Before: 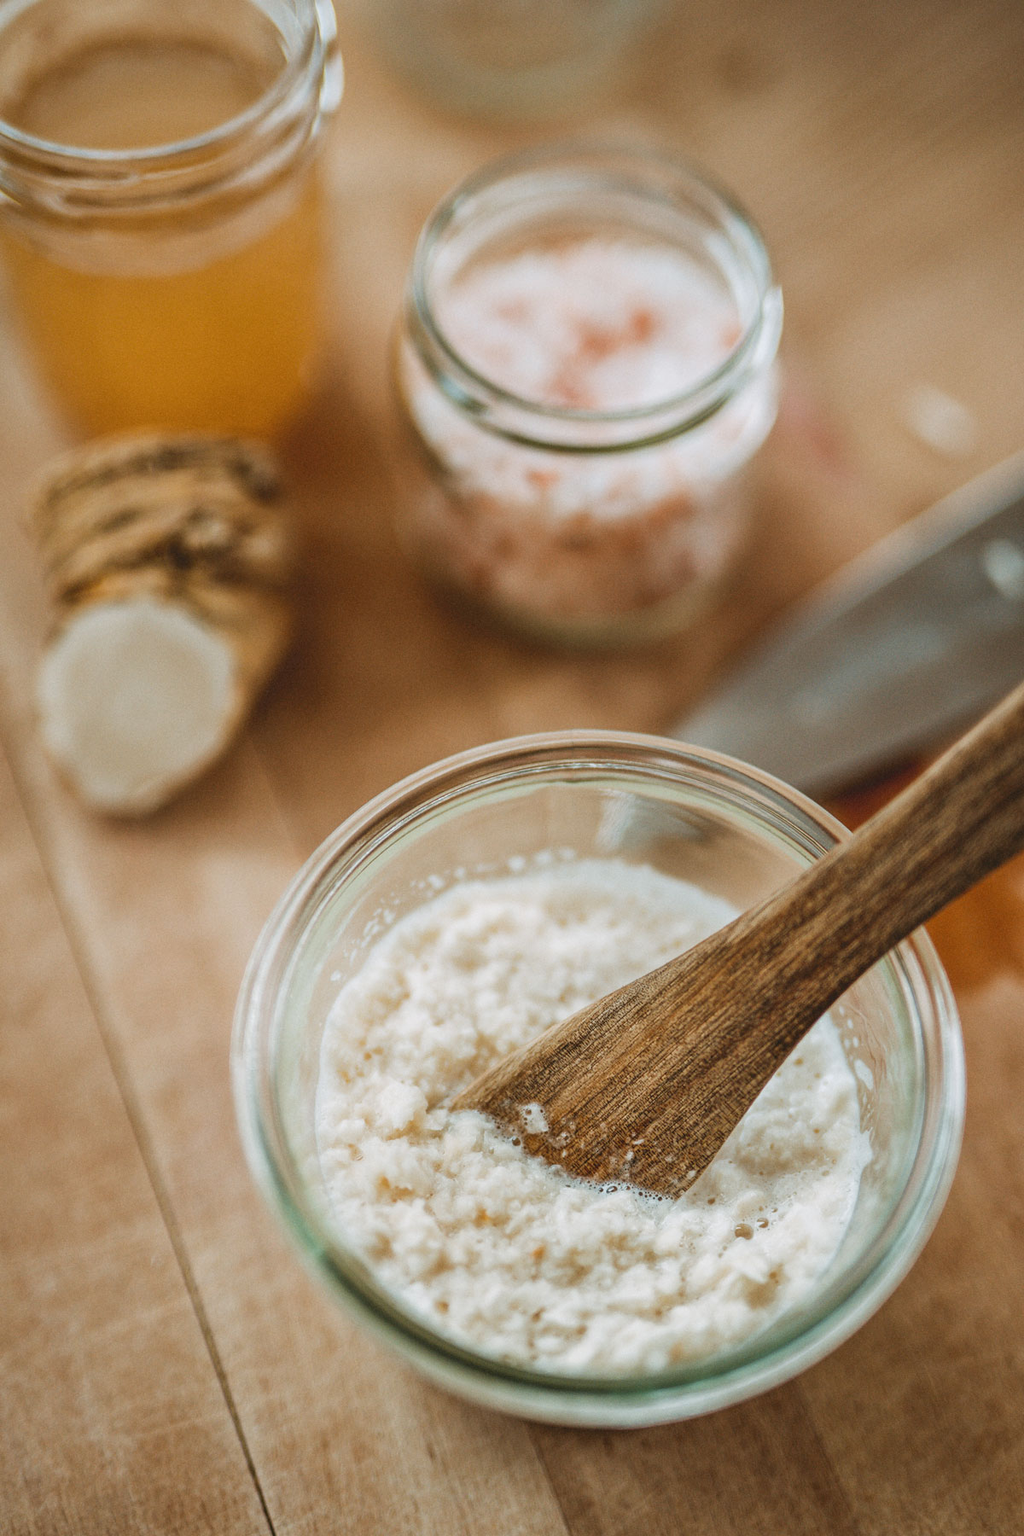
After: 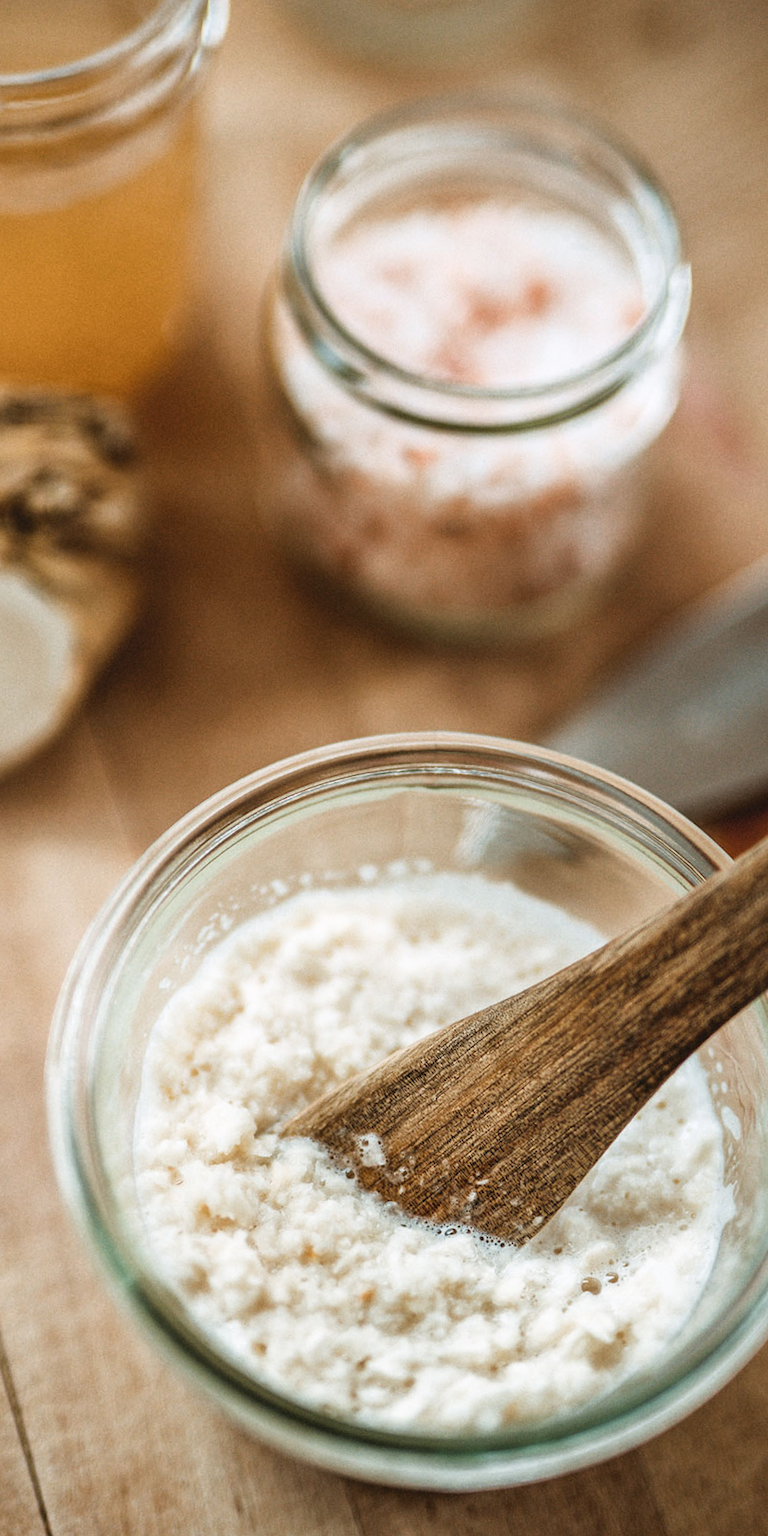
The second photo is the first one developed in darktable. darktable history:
filmic rgb: black relative exposure -9.15 EV, white relative exposure 2.31 EV, hardness 7.44, contrast in shadows safe
crop and rotate: angle -3.28°, left 14.049%, top 0.019%, right 11.027%, bottom 0.092%
color zones: curves: ch0 [(0.25, 0.5) (0.636, 0.25) (0.75, 0.5)]
